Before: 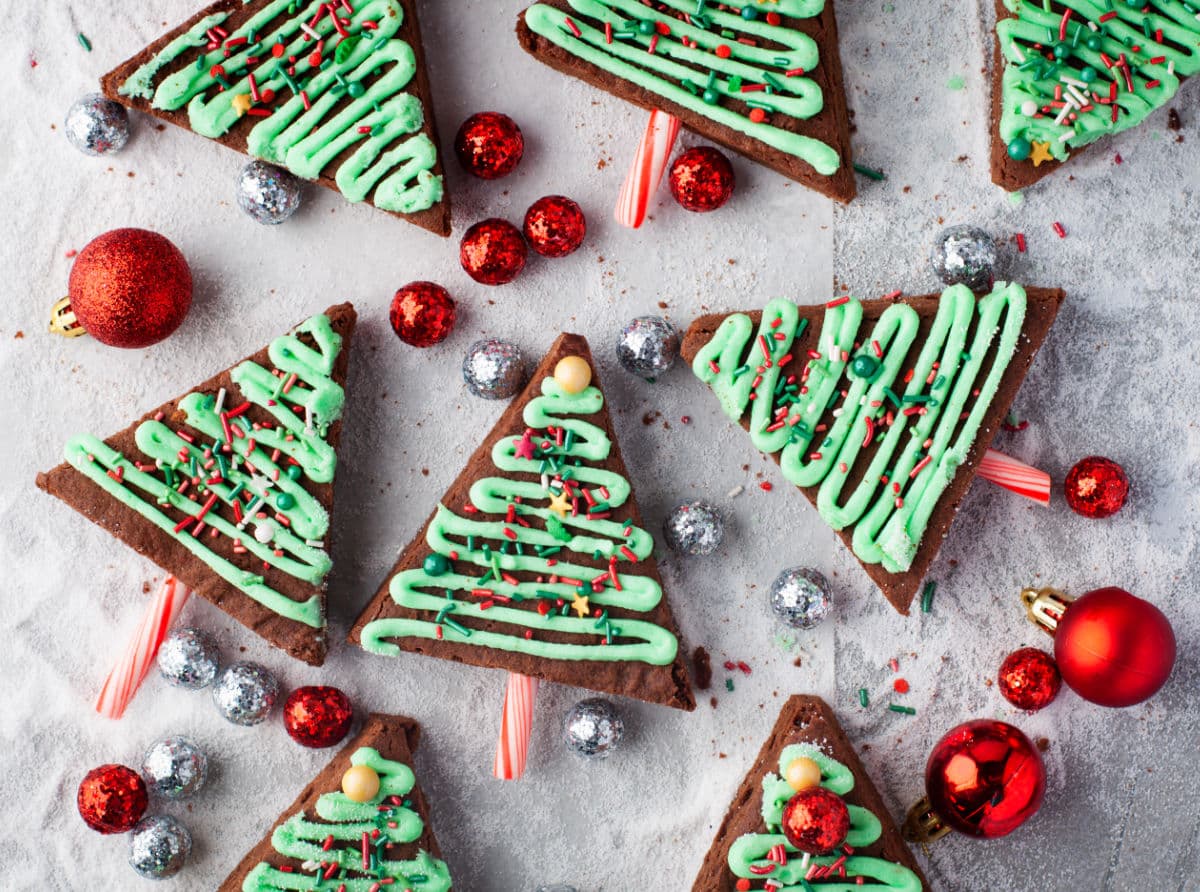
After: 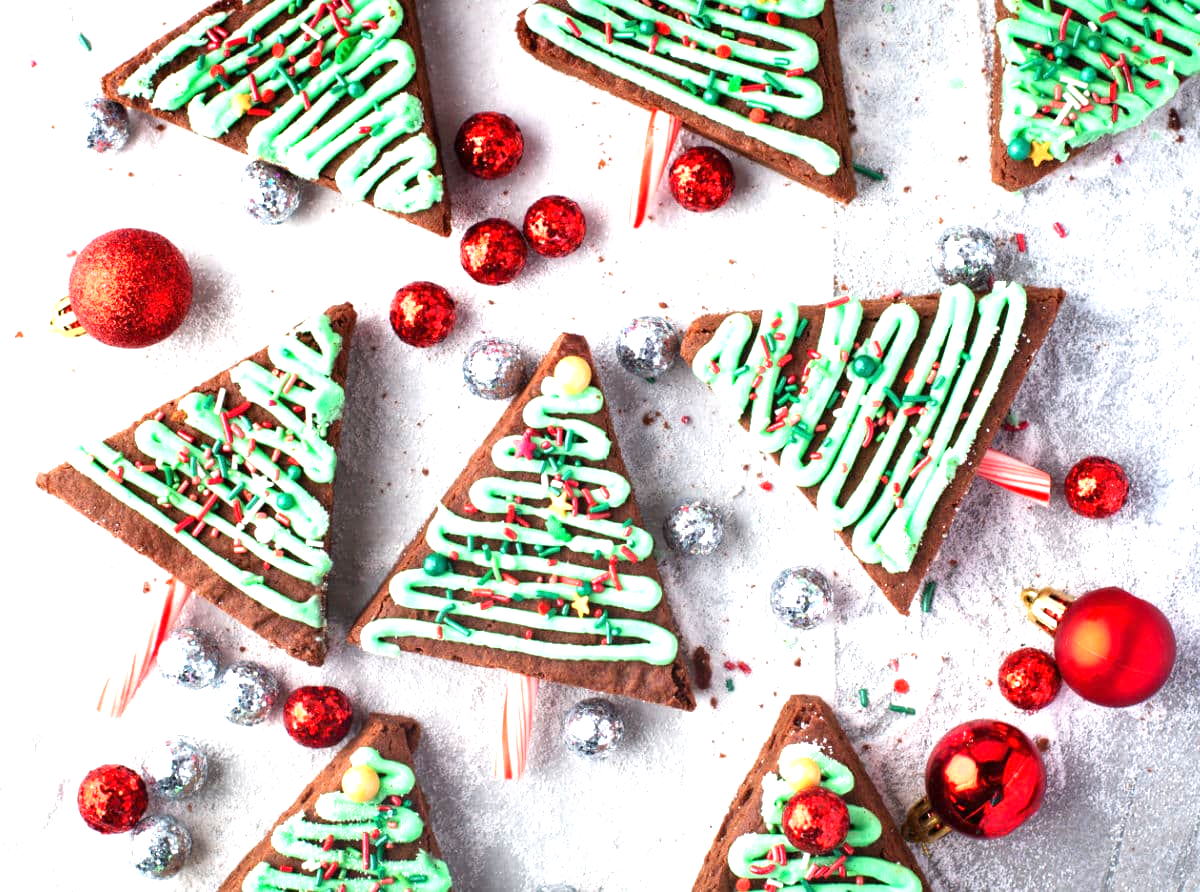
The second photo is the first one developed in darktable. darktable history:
exposure: exposure 1.164 EV, compensate highlight preservation false
